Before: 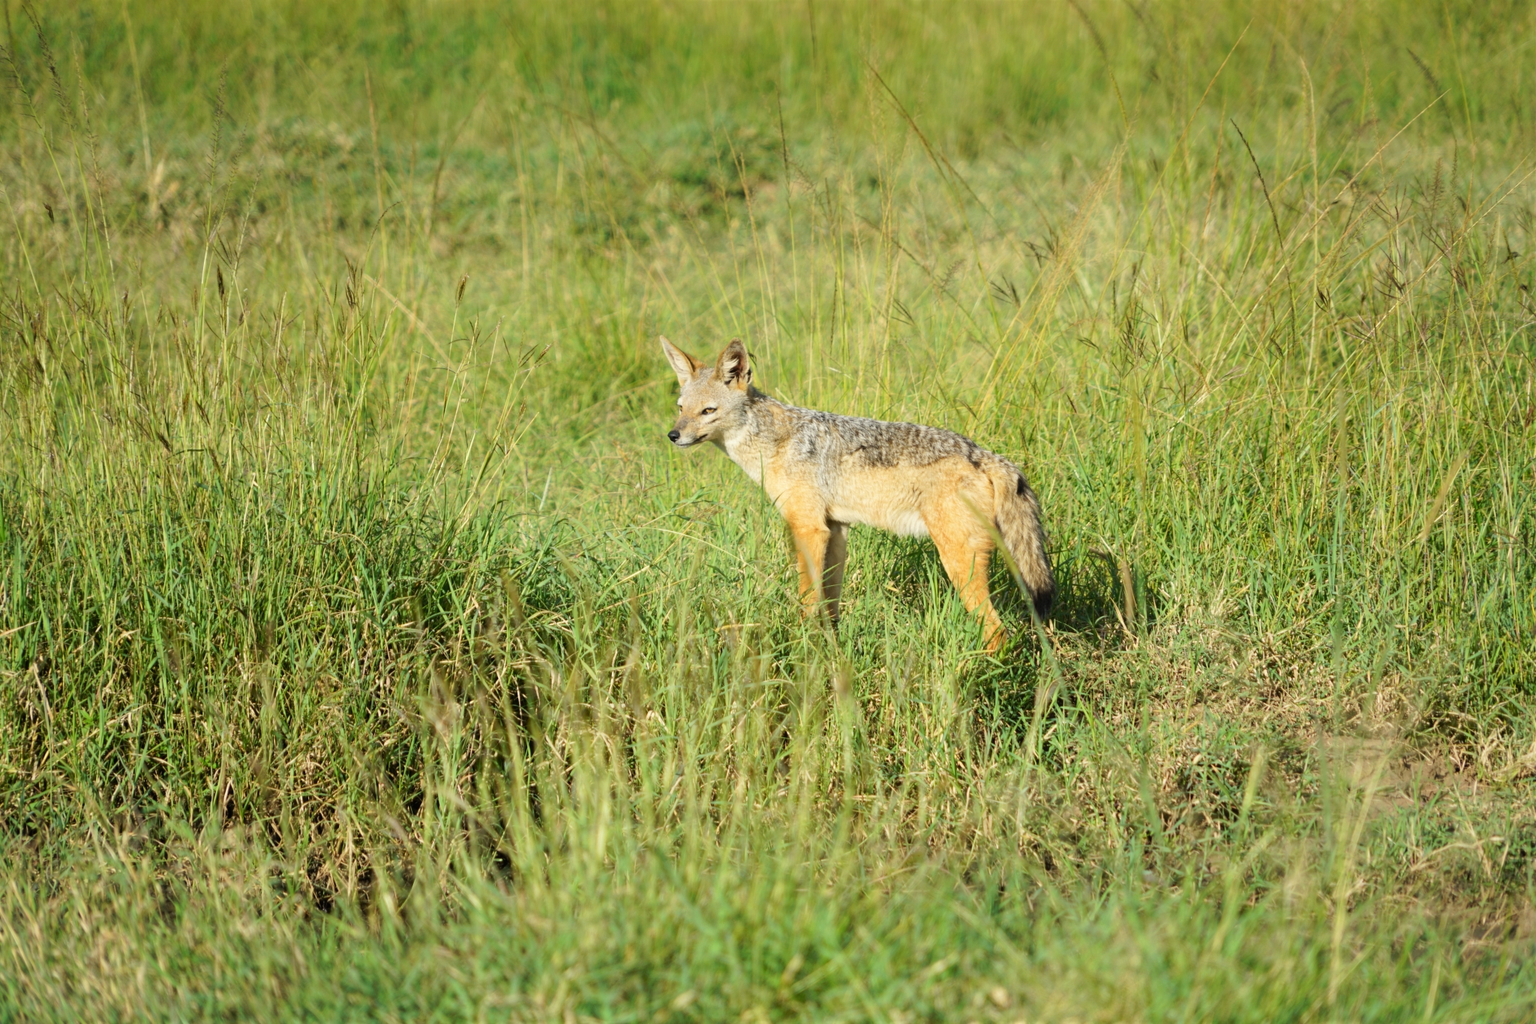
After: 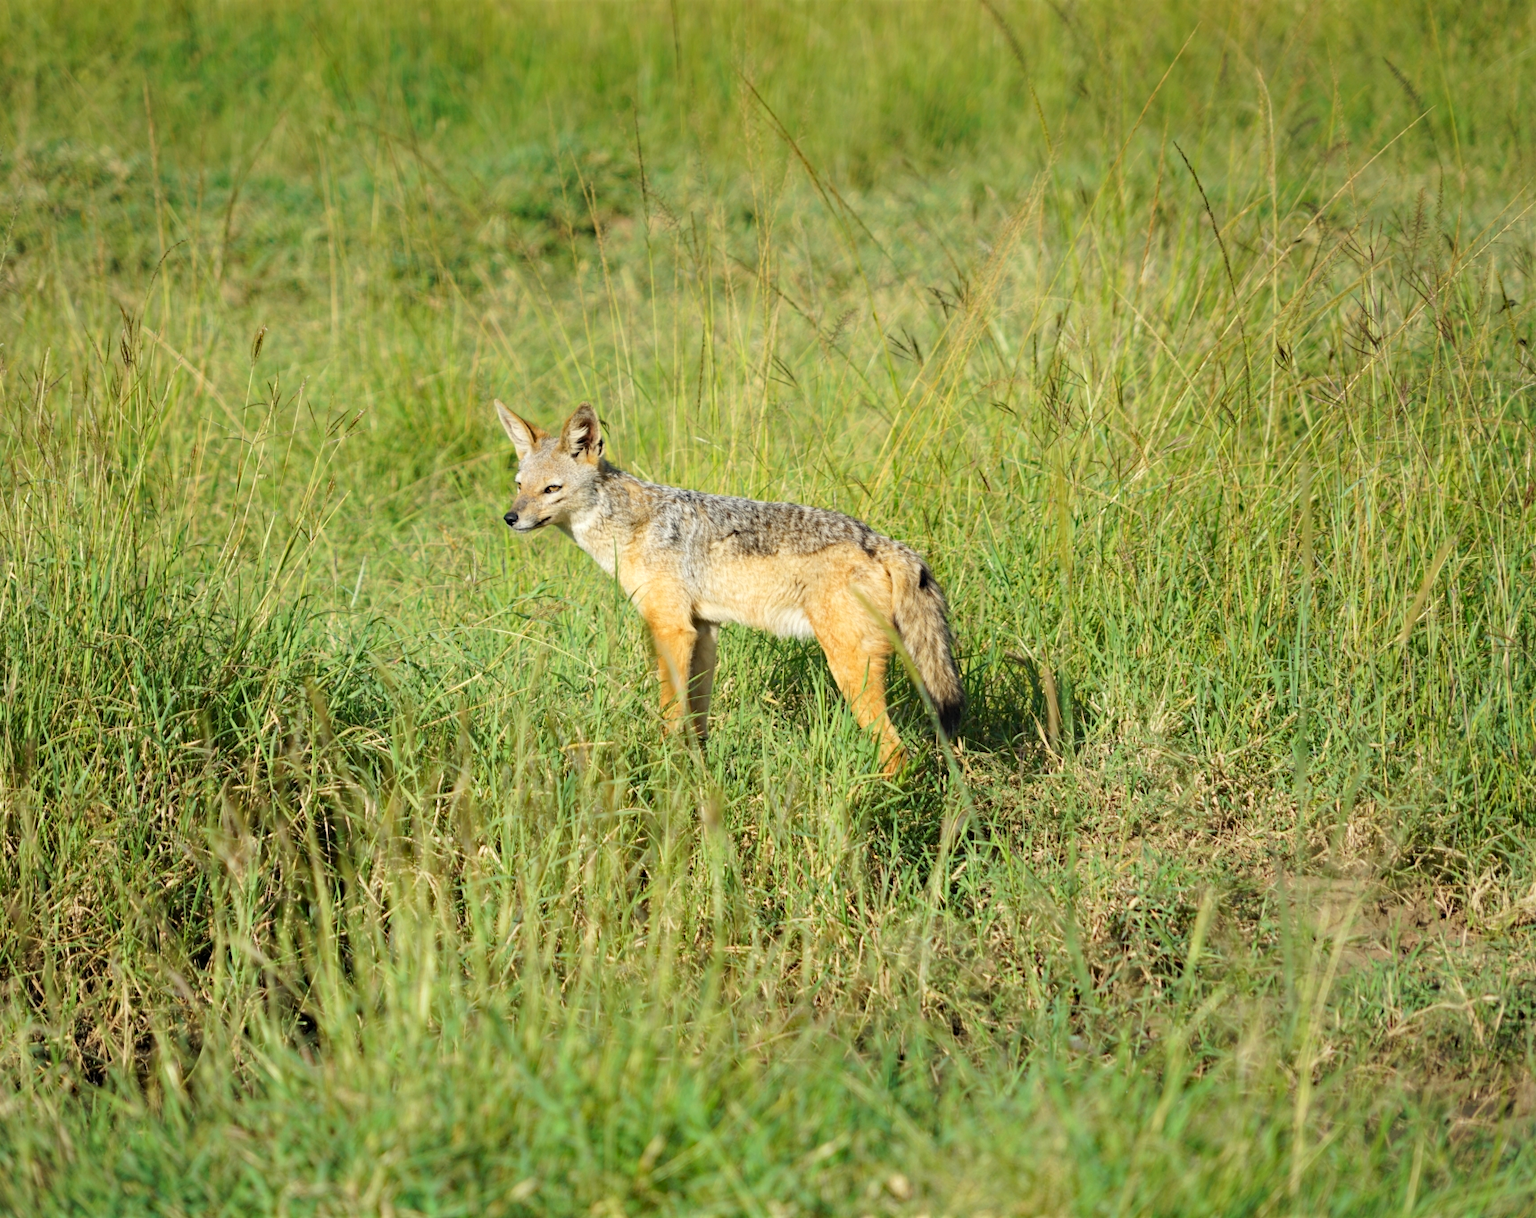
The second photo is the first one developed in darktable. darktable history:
crop: left 15.967%
haze removal: compatibility mode true, adaptive false
